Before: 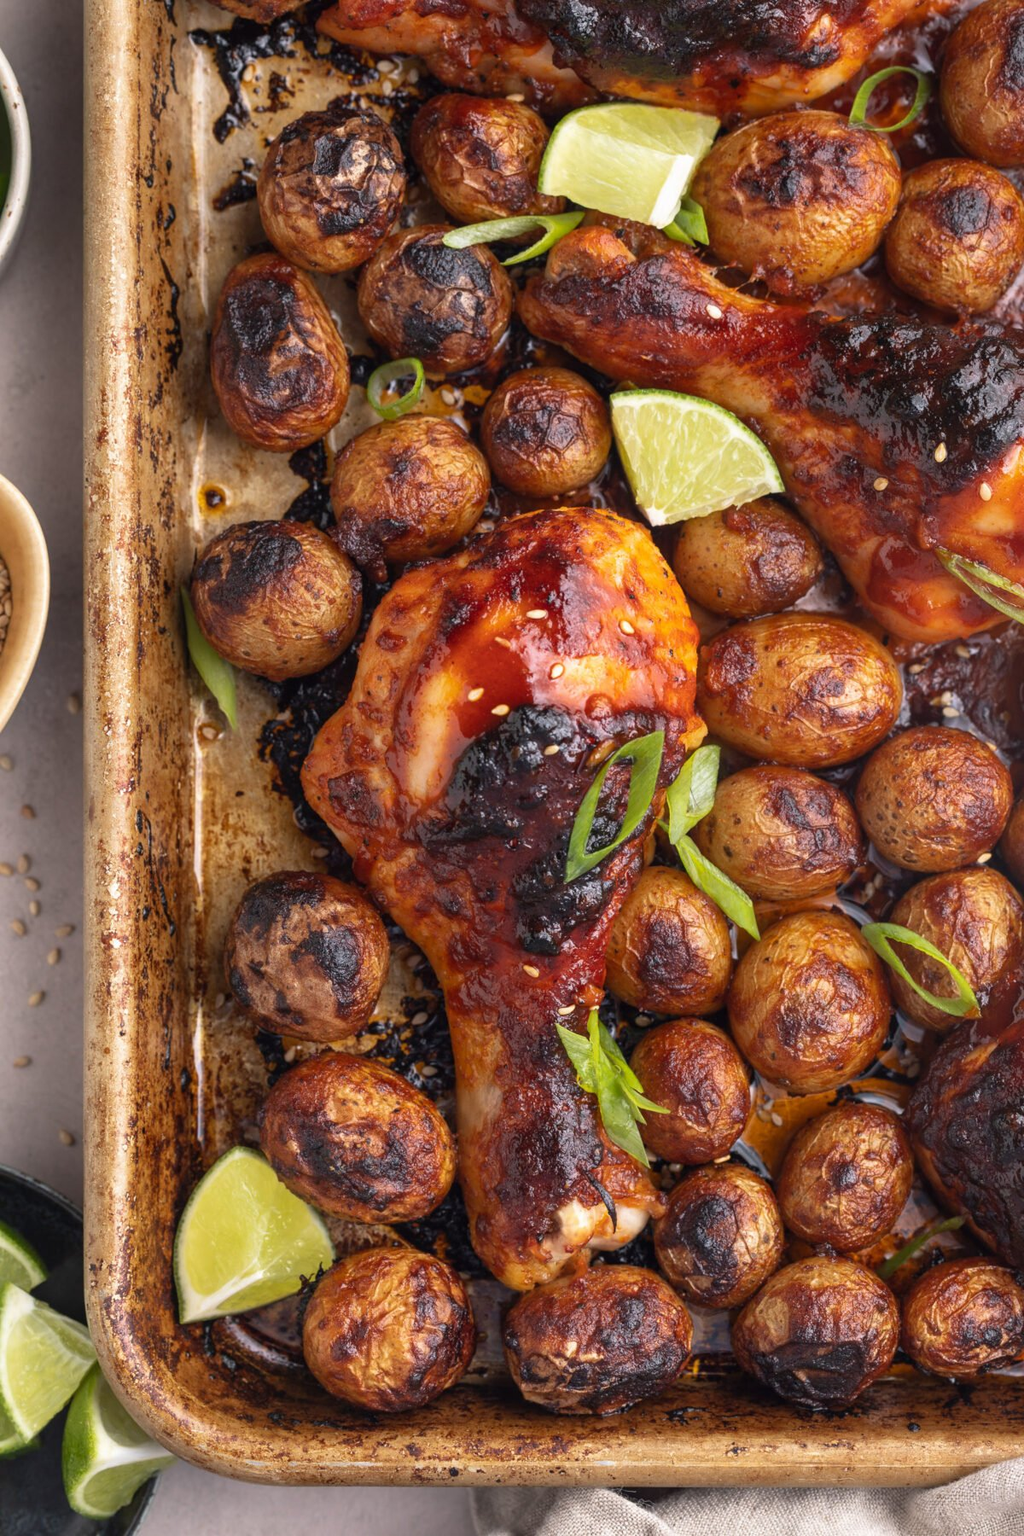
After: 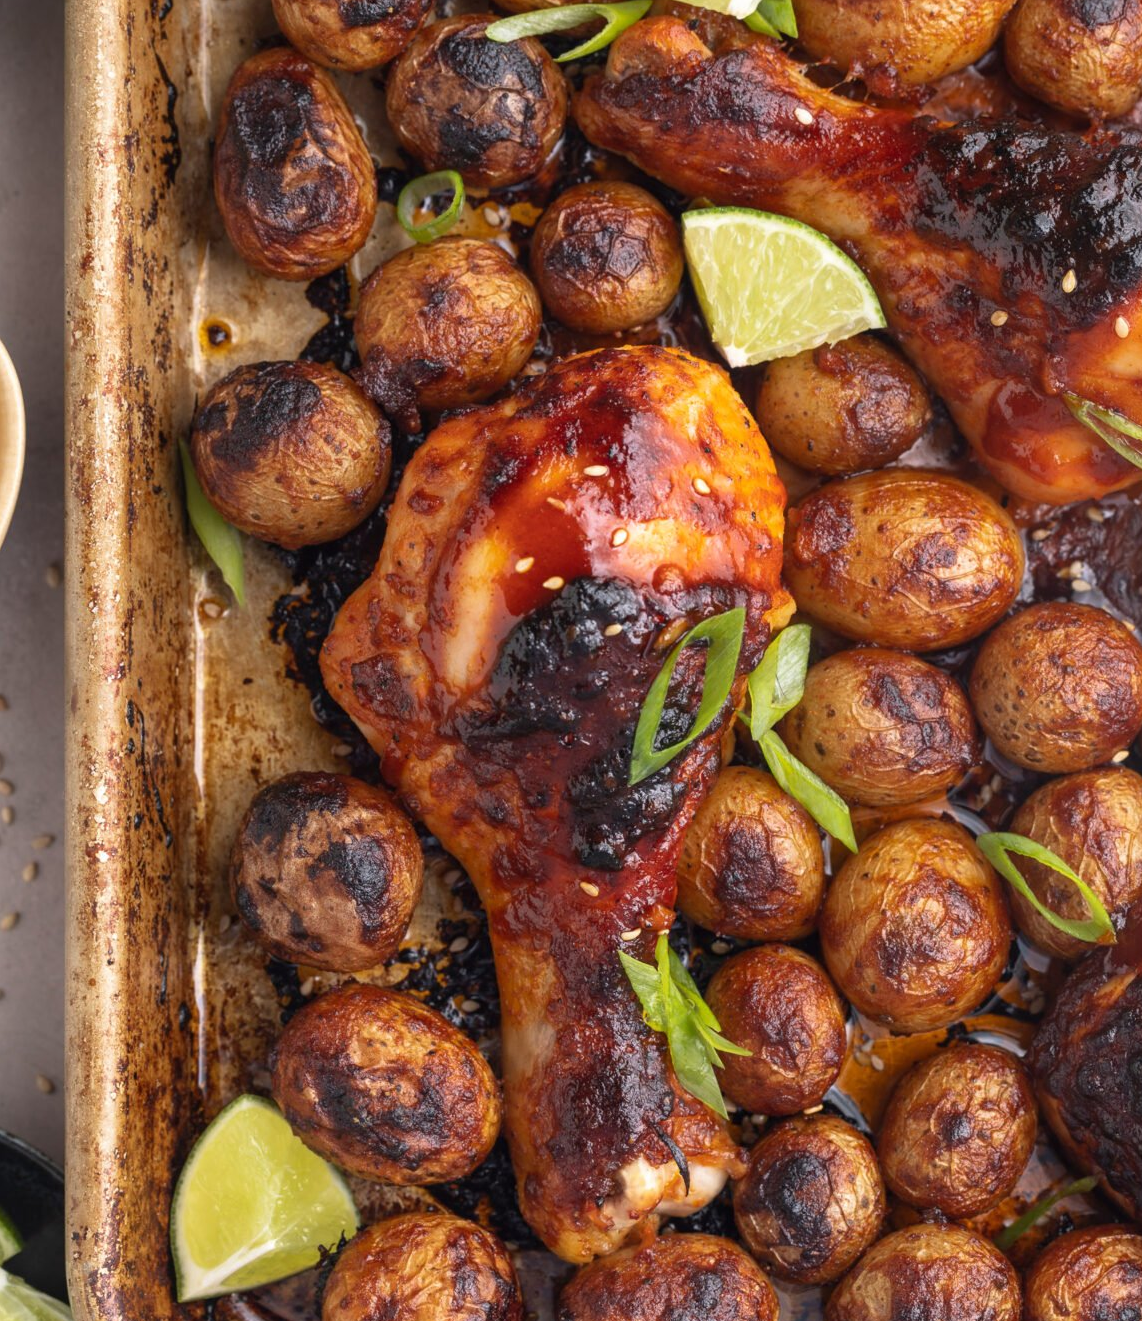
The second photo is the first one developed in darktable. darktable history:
crop and rotate: left 2.818%, top 13.837%, right 1.969%, bottom 12.732%
tone equalizer: on, module defaults
